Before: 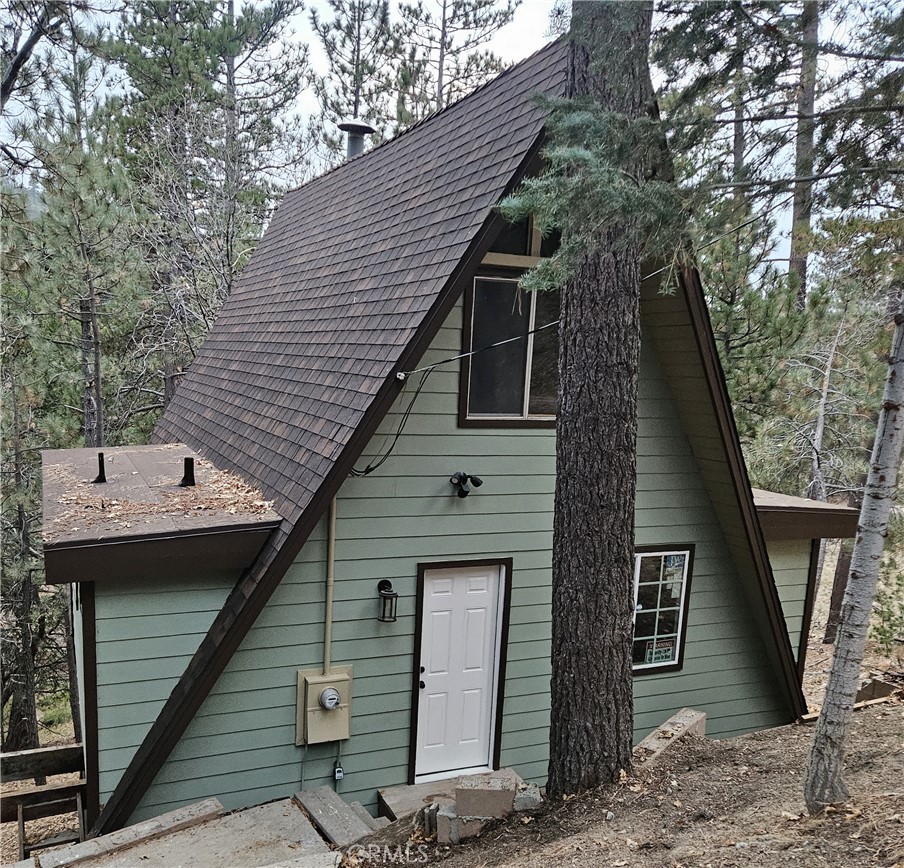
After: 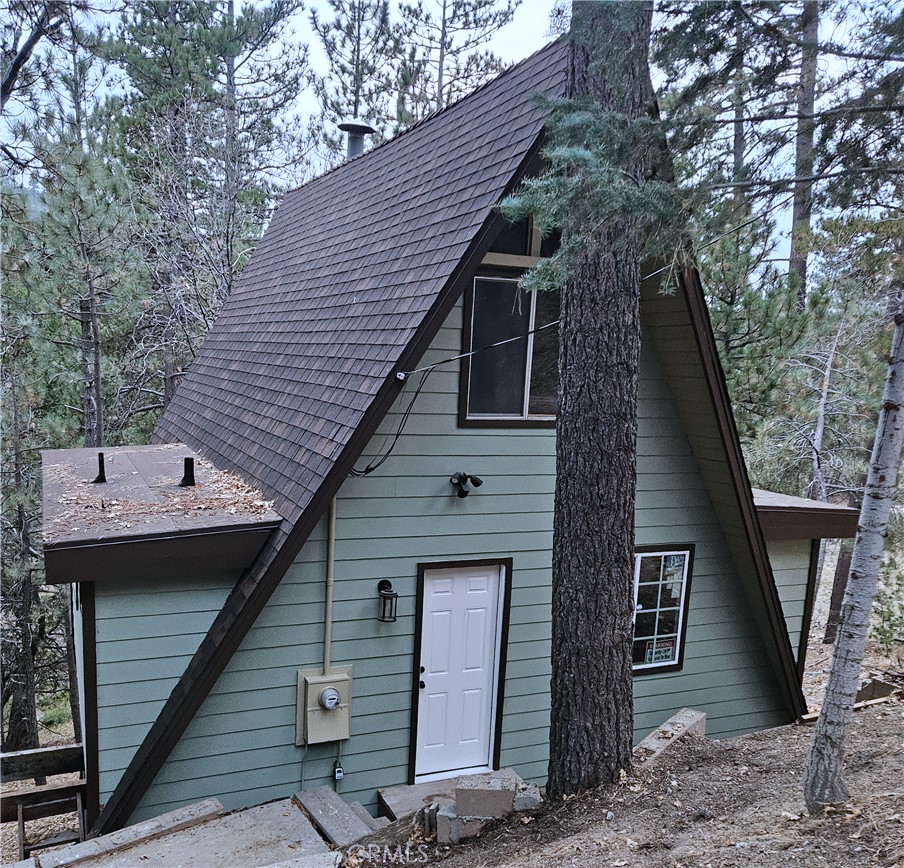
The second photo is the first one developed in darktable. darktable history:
color calibration: gray › normalize channels true, illuminant as shot in camera, x 0.37, y 0.382, temperature 4320.63 K, gamut compression 0.022
